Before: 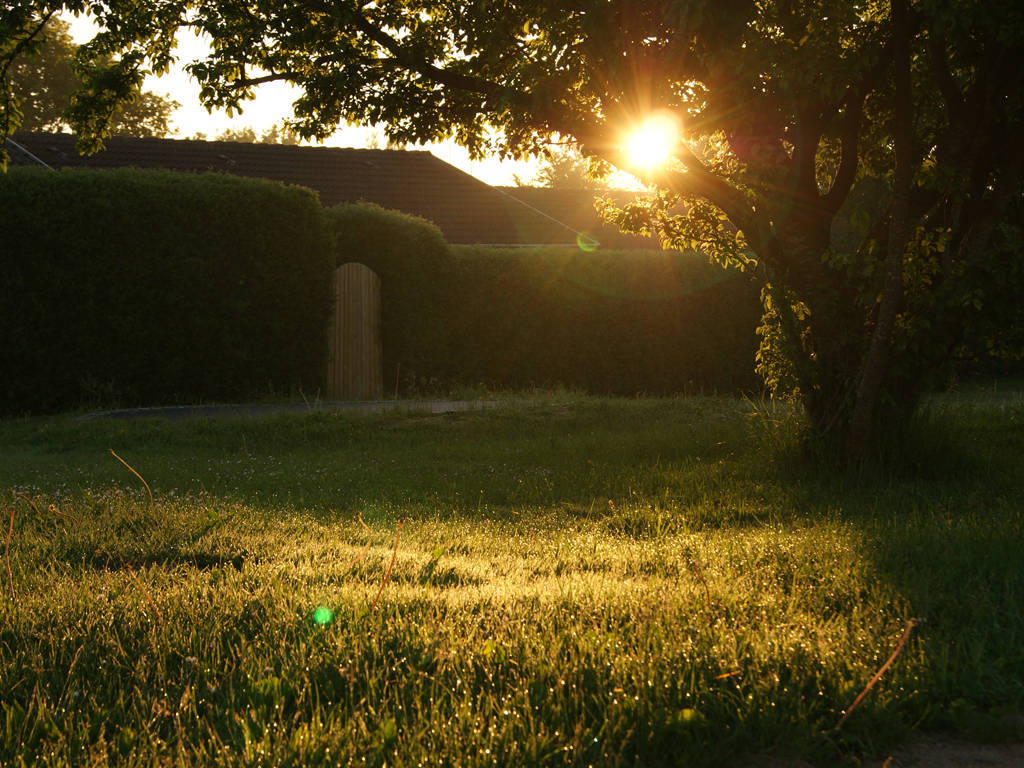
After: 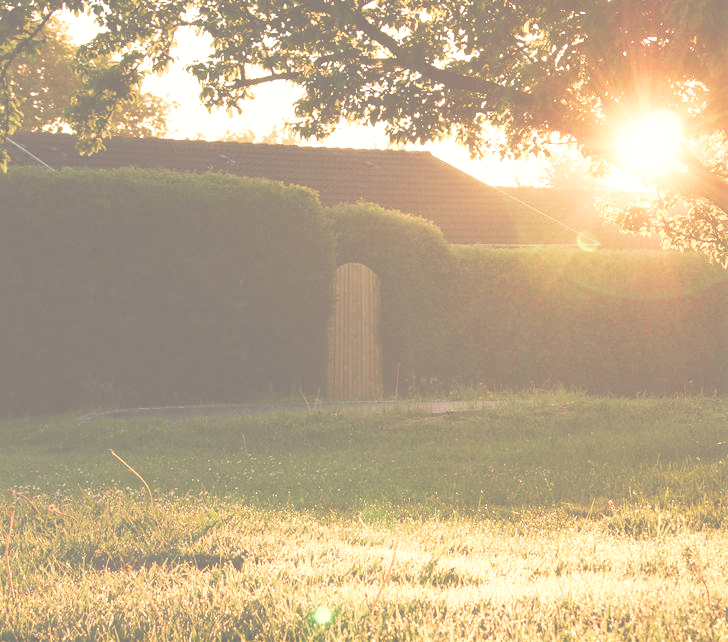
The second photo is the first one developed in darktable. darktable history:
crop: right 28.823%, bottom 16.344%
color correction: highlights a* 5.57, highlights b* 5.26, saturation 0.659
base curve: curves: ch0 [(0, 0) (0.012, 0.01) (0.073, 0.168) (0.31, 0.711) (0.645, 0.957) (1, 1)], fusion 1, preserve colors none
exposure: black level correction -0.061, exposure -0.05 EV, compensate highlight preservation false
velvia: strength 66.91%, mid-tones bias 0.98
